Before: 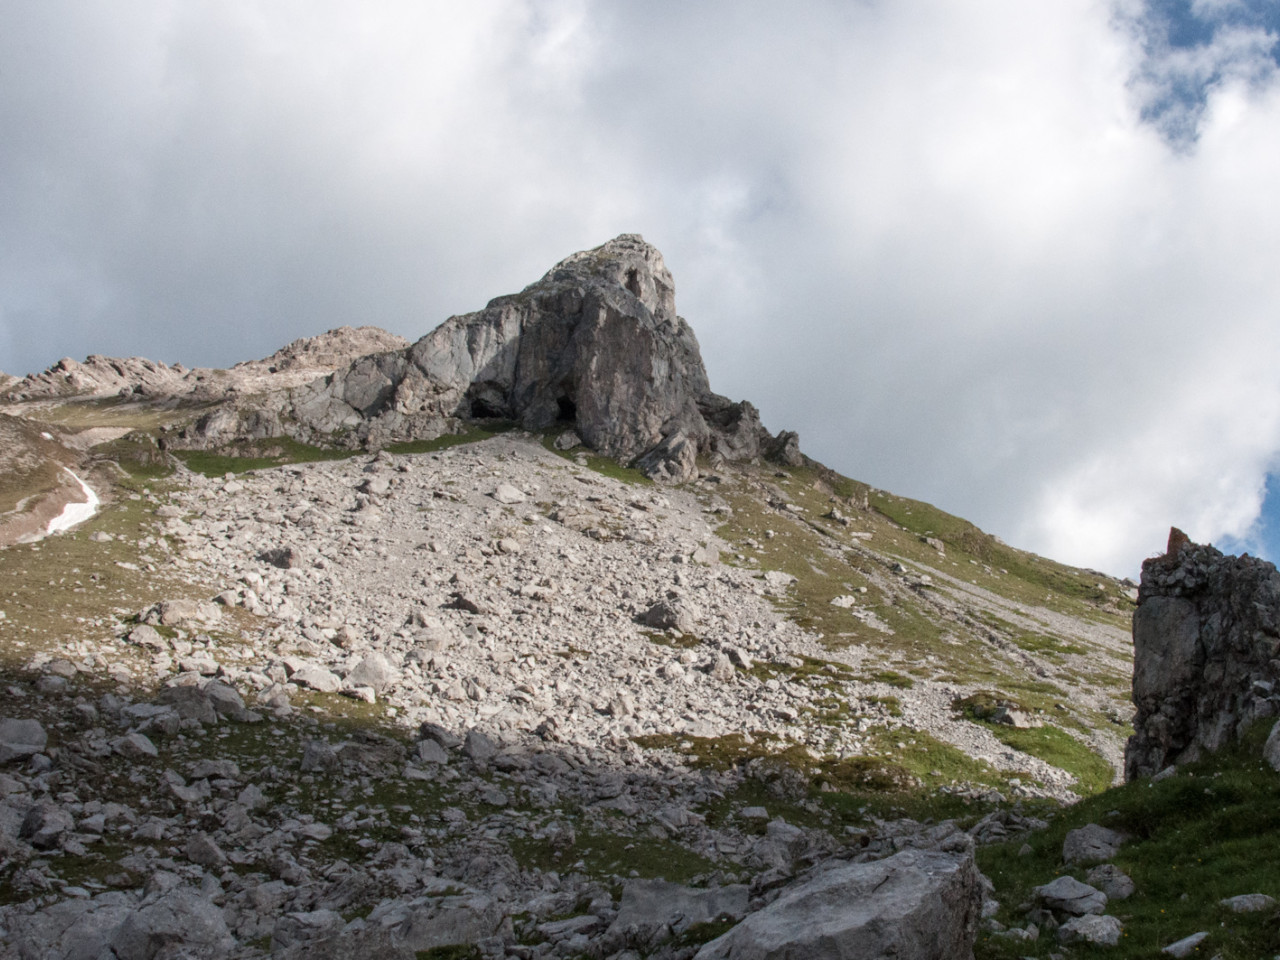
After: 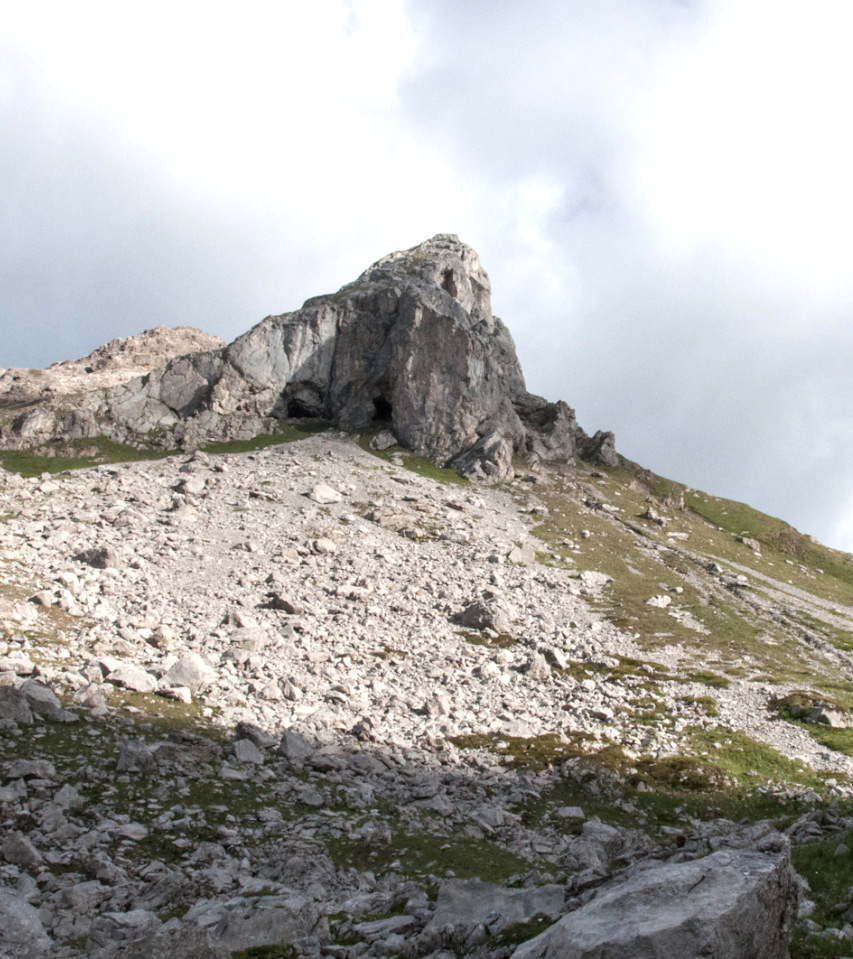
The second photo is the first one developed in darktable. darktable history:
crop and rotate: left 14.436%, right 18.898%
contrast brightness saturation: saturation -0.05
exposure: exposure 0.507 EV, compensate highlight preservation false
